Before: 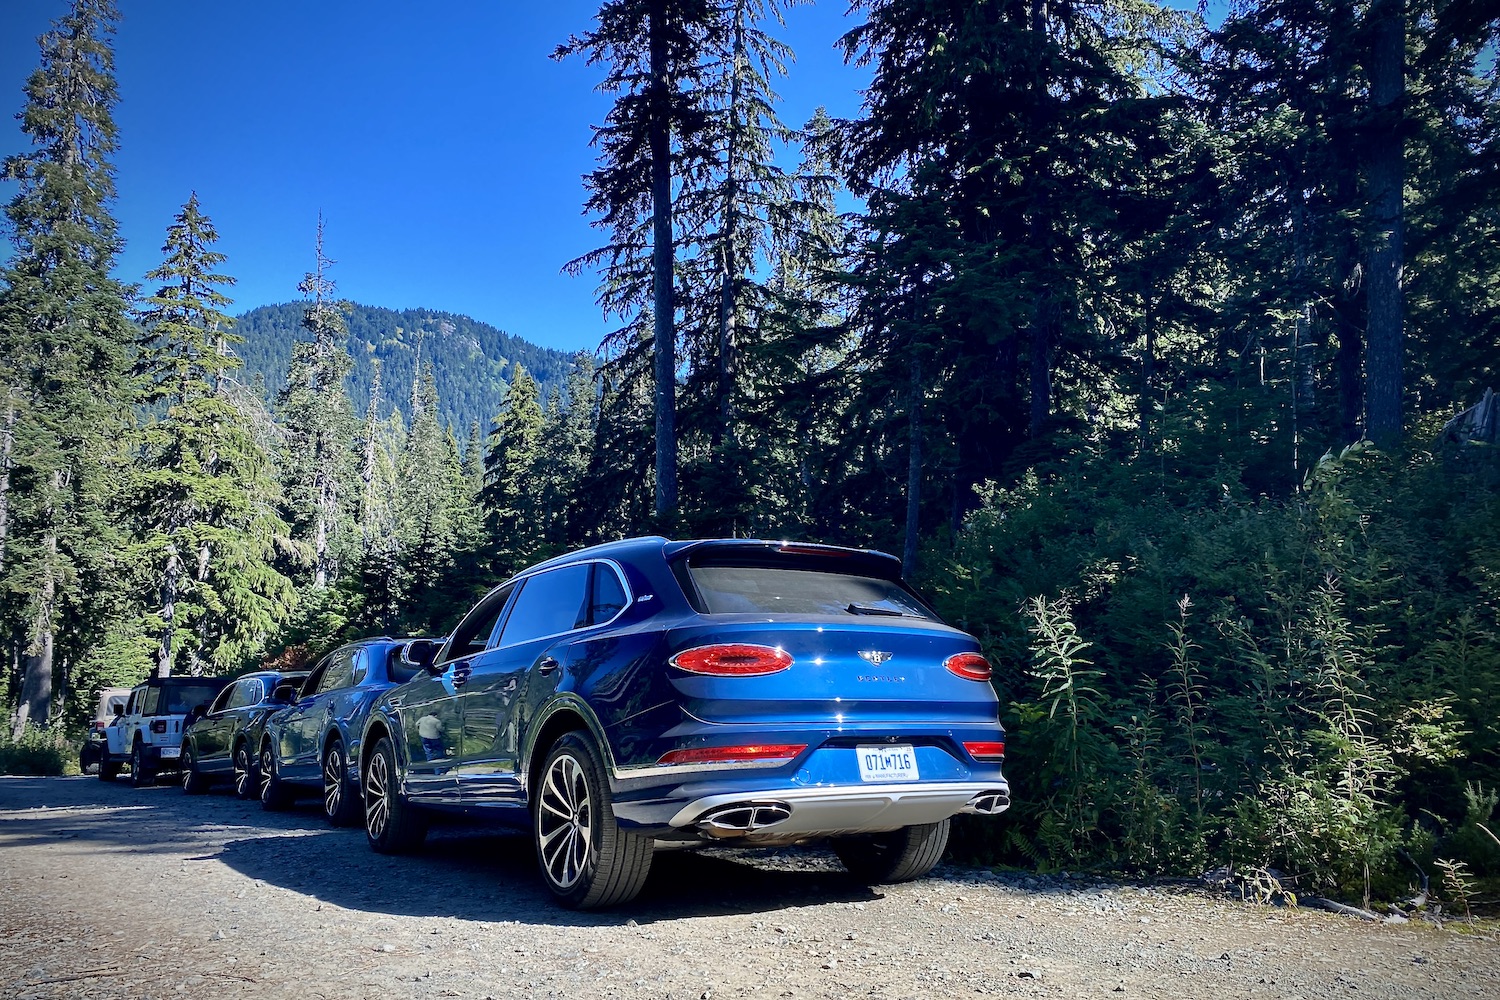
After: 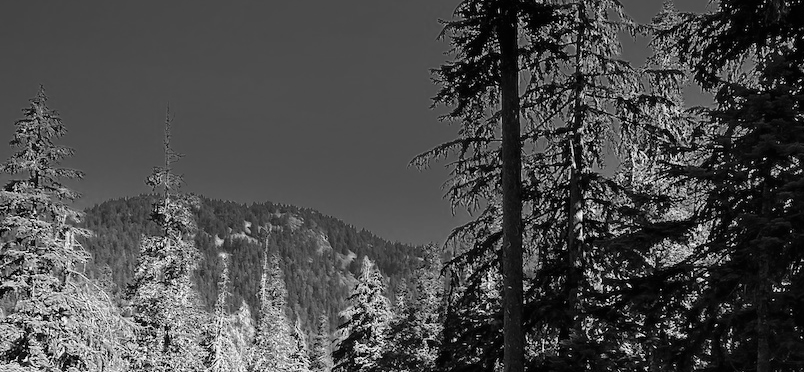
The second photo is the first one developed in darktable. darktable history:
crop: left 10.134%, top 10.689%, right 36.221%, bottom 52.089%
color zones: curves: ch0 [(0.002, 0.429) (0.121, 0.212) (0.198, 0.113) (0.276, 0.344) (0.331, 0.541) (0.41, 0.56) (0.482, 0.289) (0.619, 0.227) (0.721, 0.18) (0.821, 0.435) (0.928, 0.555) (1, 0.587)]; ch1 [(0, 0) (0.143, 0) (0.286, 0) (0.429, 0) (0.571, 0) (0.714, 0) (0.857, 0)]
